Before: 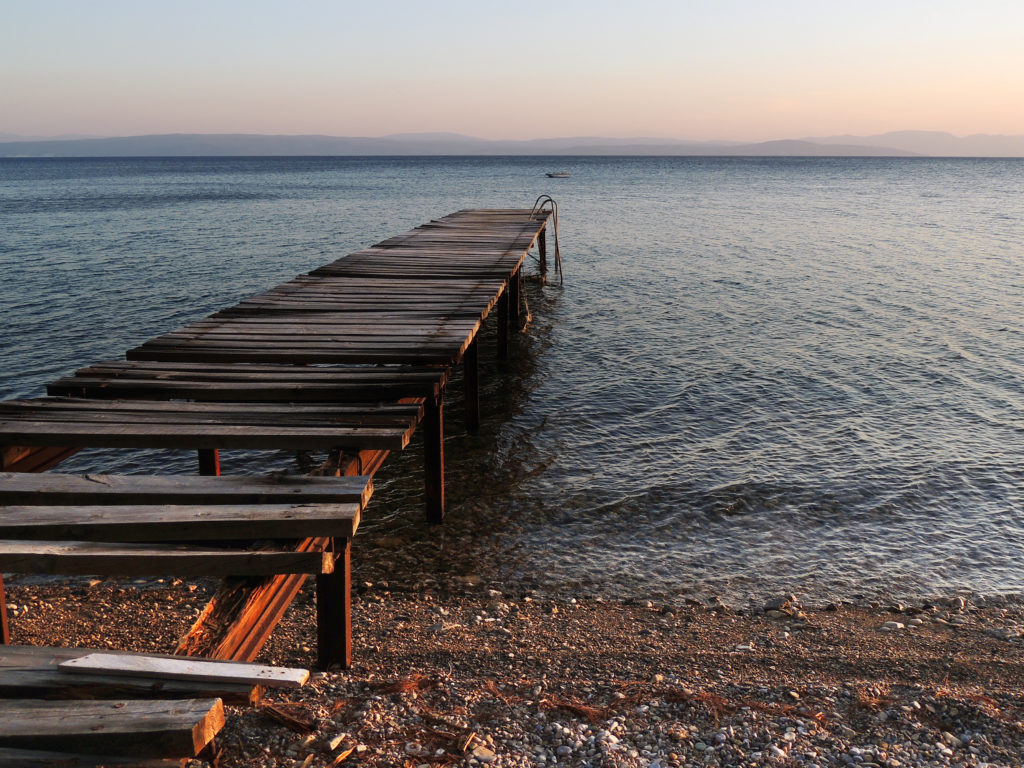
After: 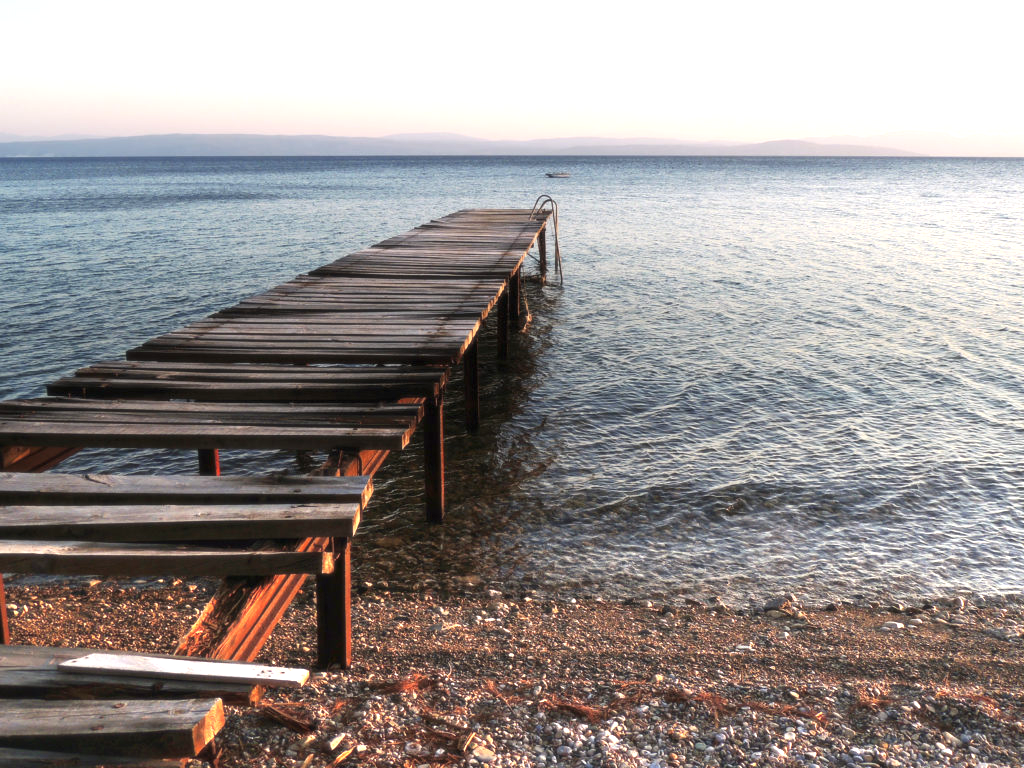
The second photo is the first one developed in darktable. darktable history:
exposure: black level correction 0, exposure 1 EV, compensate highlight preservation false
soften: size 10%, saturation 50%, brightness 0.2 EV, mix 10%
